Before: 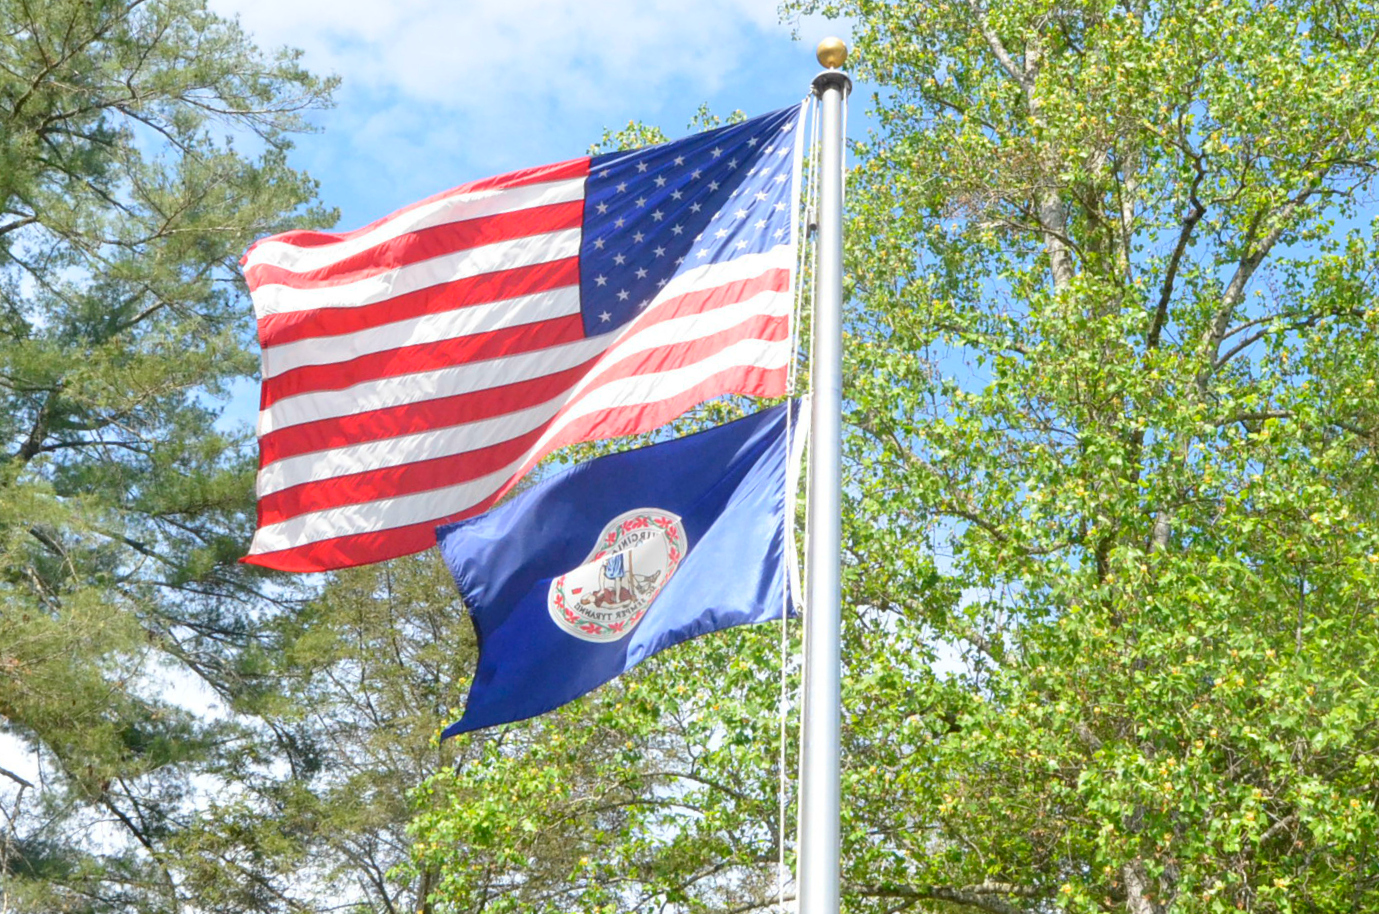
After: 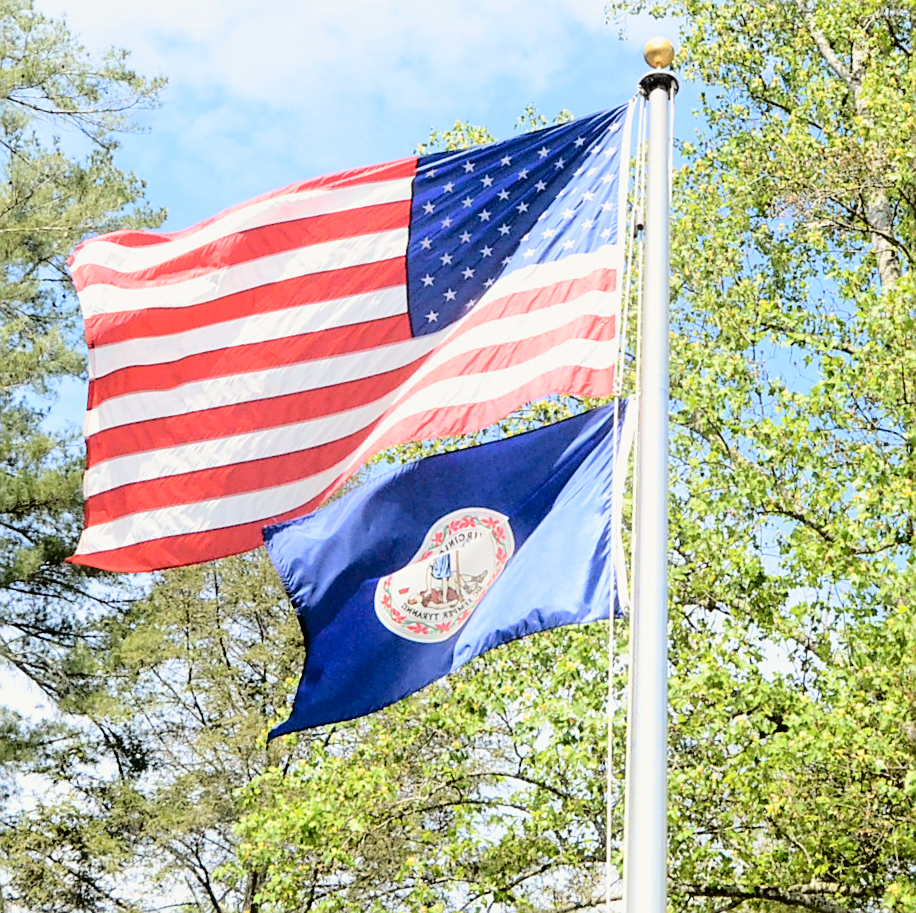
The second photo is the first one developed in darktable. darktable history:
contrast equalizer: octaves 7, y [[0.5 ×4, 0.467, 0.376], [0.5 ×6], [0.5 ×6], [0 ×6], [0 ×6]], mix -0.211
sharpen: on, module defaults
crop and rotate: left 12.634%, right 20.907%
filmic rgb: black relative exposure -4.03 EV, white relative exposure 2.98 EV, hardness 2.98, contrast 1.486
tone curve: curves: ch0 [(0, 0.01) (0.058, 0.039) (0.159, 0.117) (0.282, 0.327) (0.45, 0.534) (0.676, 0.751) (0.89, 0.919) (1, 1)]; ch1 [(0, 0) (0.094, 0.081) (0.285, 0.299) (0.385, 0.403) (0.447, 0.455) (0.495, 0.496) (0.544, 0.552) (0.589, 0.612) (0.722, 0.728) (1, 1)]; ch2 [(0, 0) (0.257, 0.217) (0.43, 0.421) (0.498, 0.507) (0.531, 0.544) (0.56, 0.579) (0.625, 0.642) (1, 1)], color space Lab, independent channels, preserve colors none
